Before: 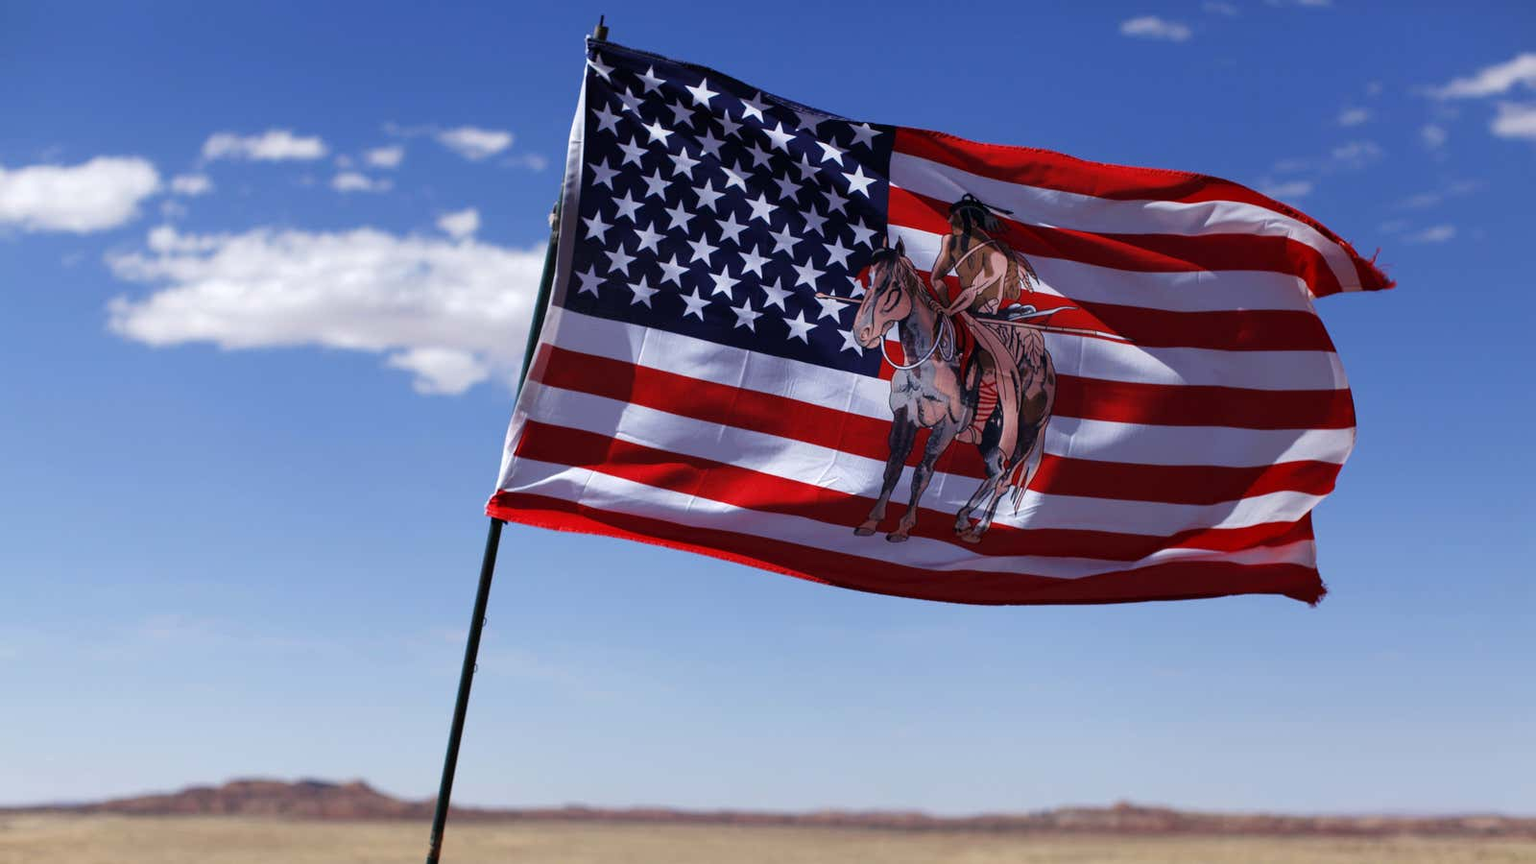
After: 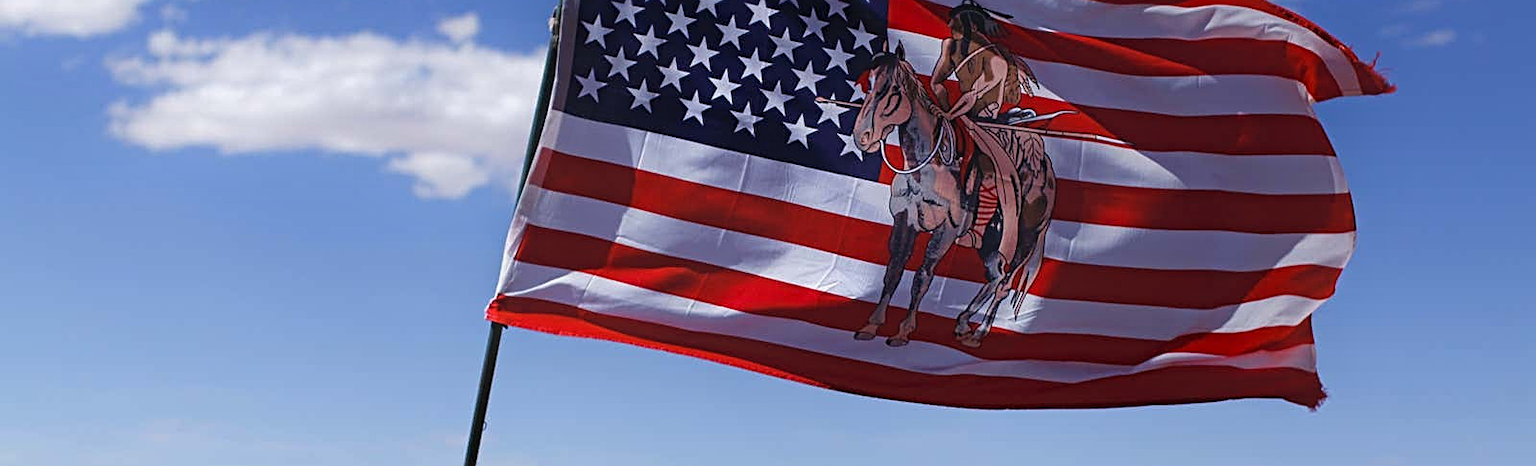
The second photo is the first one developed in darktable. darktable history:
crop and rotate: top 22.692%, bottom 23.25%
contrast equalizer: octaves 7, y [[0.514, 0.573, 0.581, 0.508, 0.5, 0.5], [0.5 ×6], [0.5 ×6], [0 ×6], [0 ×6]], mix -0.981
sharpen: on, module defaults
